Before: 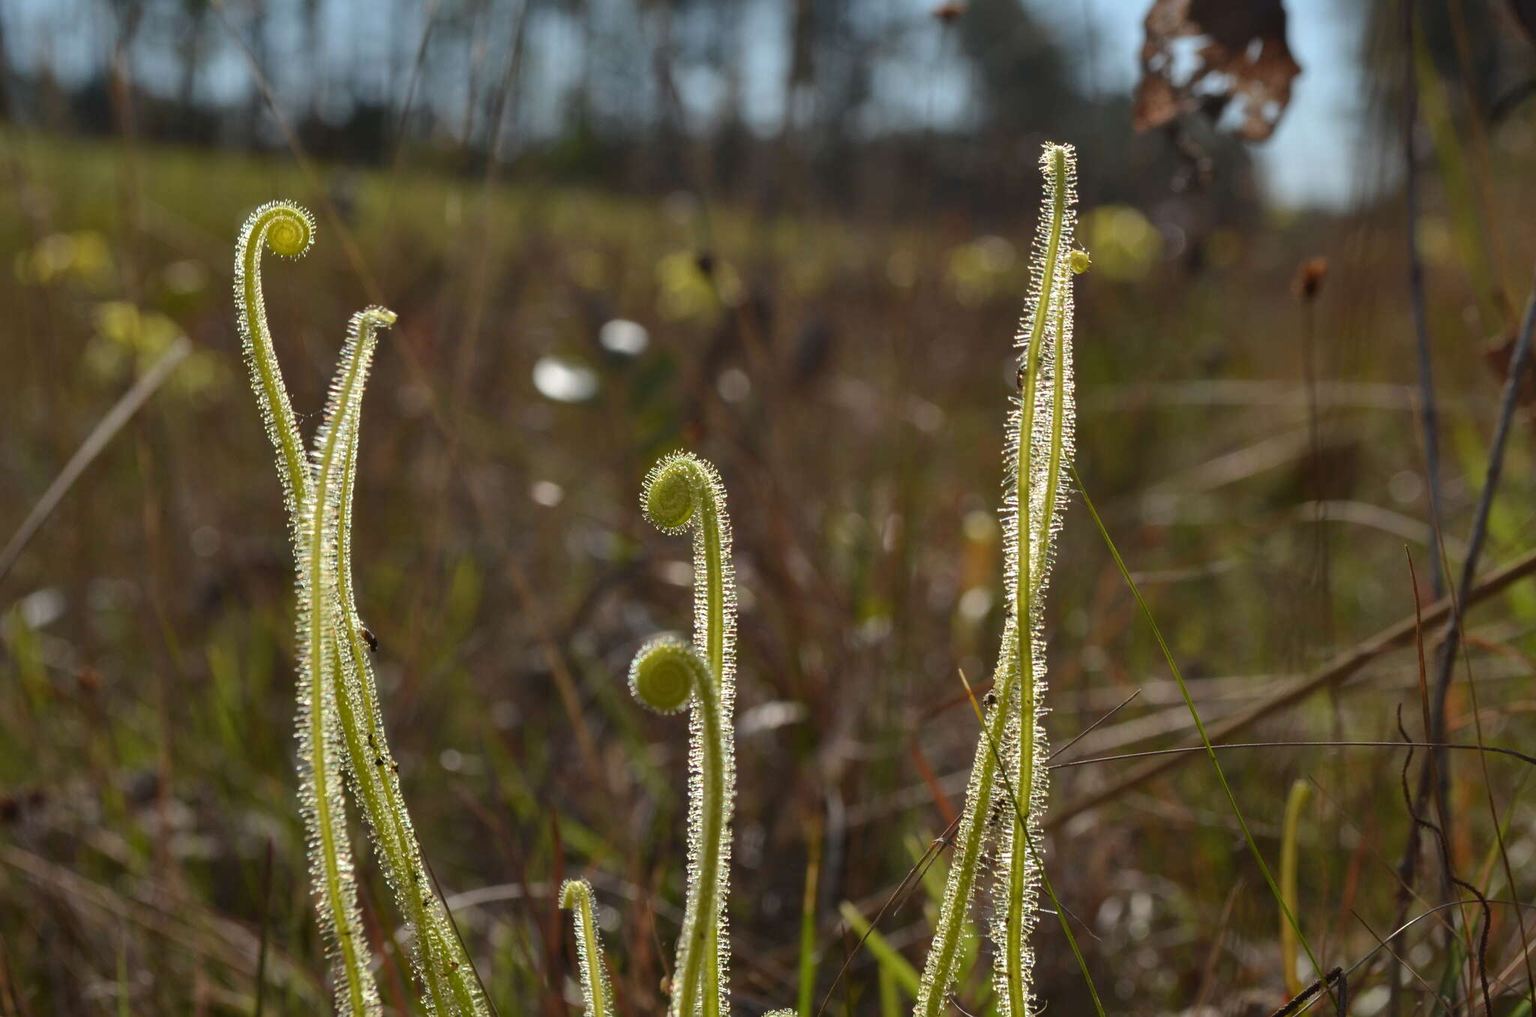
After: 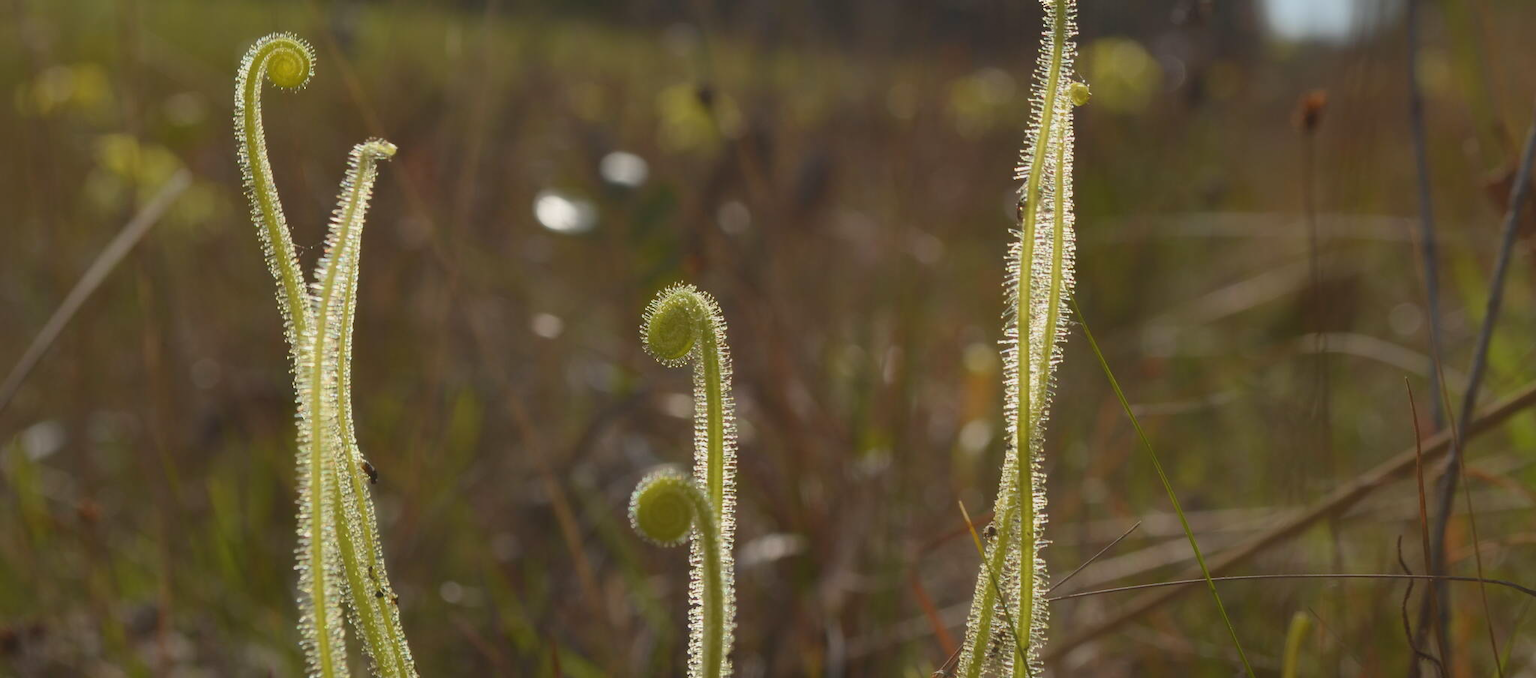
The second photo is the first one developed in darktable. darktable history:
crop: top 16.568%, bottom 16.736%
exposure: exposure 0.201 EV, compensate highlight preservation false
contrast equalizer: octaves 7, y [[0.6 ×6], [0.55 ×6], [0 ×6], [0 ×6], [0 ×6]], mix -0.991
